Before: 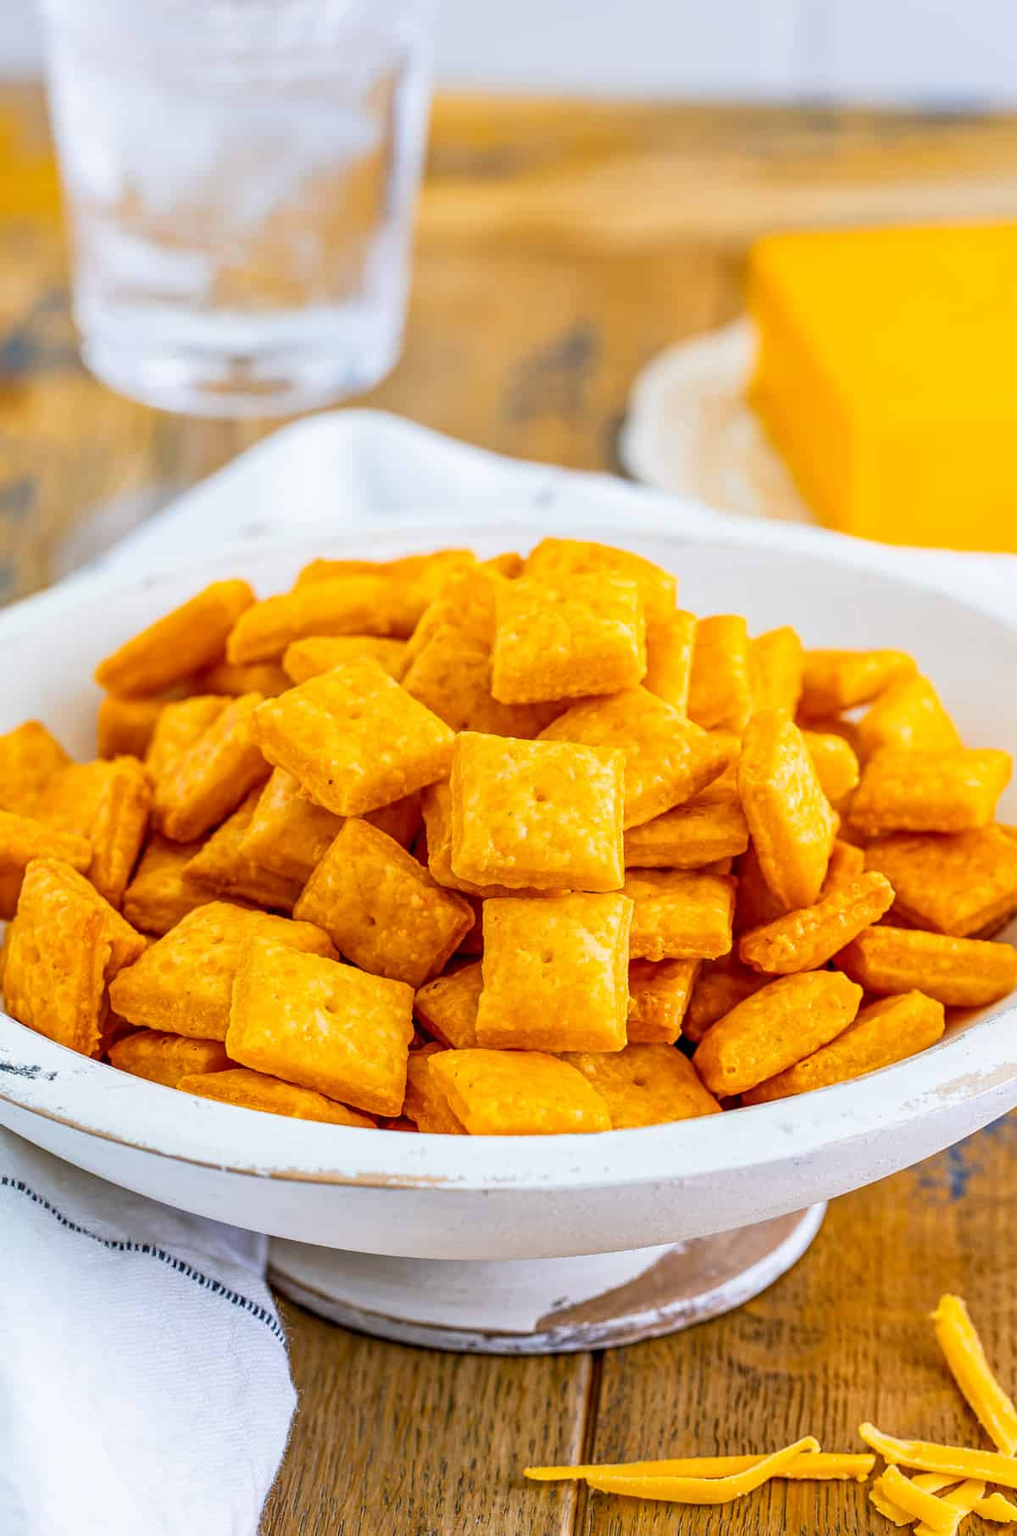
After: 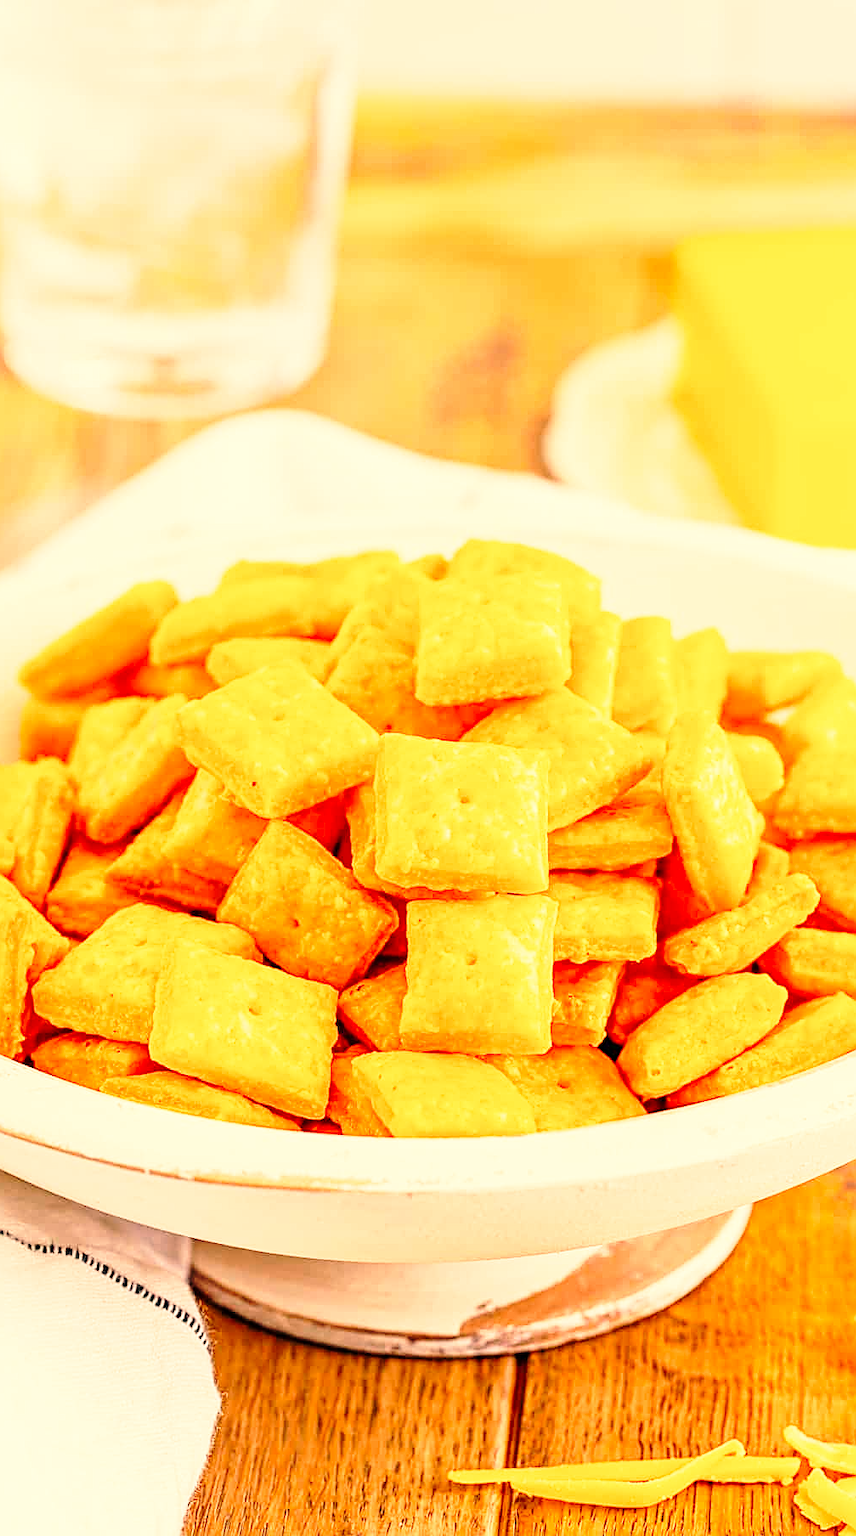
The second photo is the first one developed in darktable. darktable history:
crop: left 7.598%, right 7.873%
white balance: red 1.467, blue 0.684
sharpen: on, module defaults
base curve: curves: ch0 [(0, 0) (0.028, 0.03) (0.121, 0.232) (0.46, 0.748) (0.859, 0.968) (1, 1)], preserve colors none
